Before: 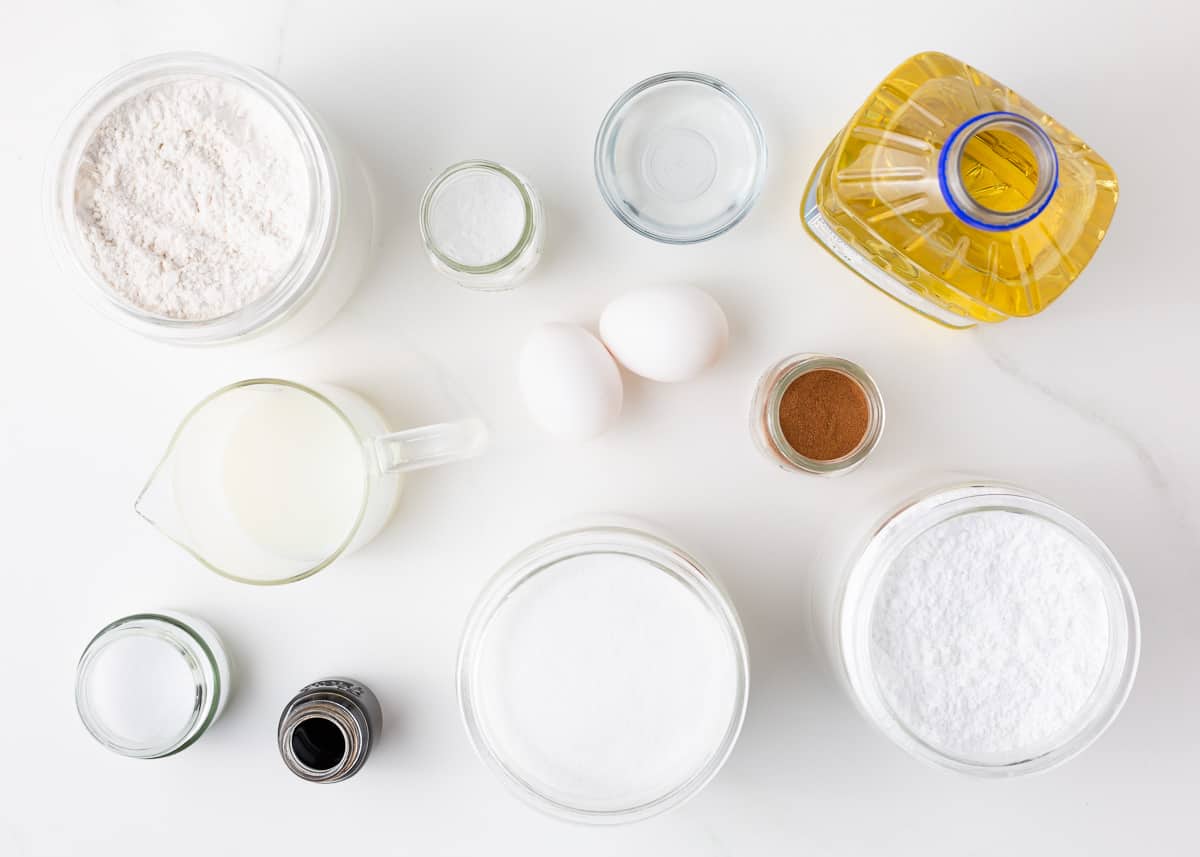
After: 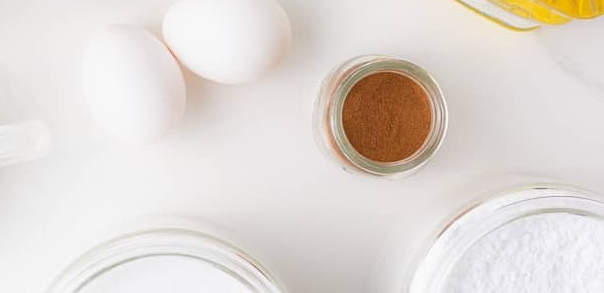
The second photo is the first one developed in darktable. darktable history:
contrast equalizer: octaves 7, y [[0.5, 0.486, 0.447, 0.446, 0.489, 0.5], [0.5 ×6], [0.5 ×6], [0 ×6], [0 ×6]]
crop: left 36.457%, top 34.825%, right 13.138%, bottom 30.958%
